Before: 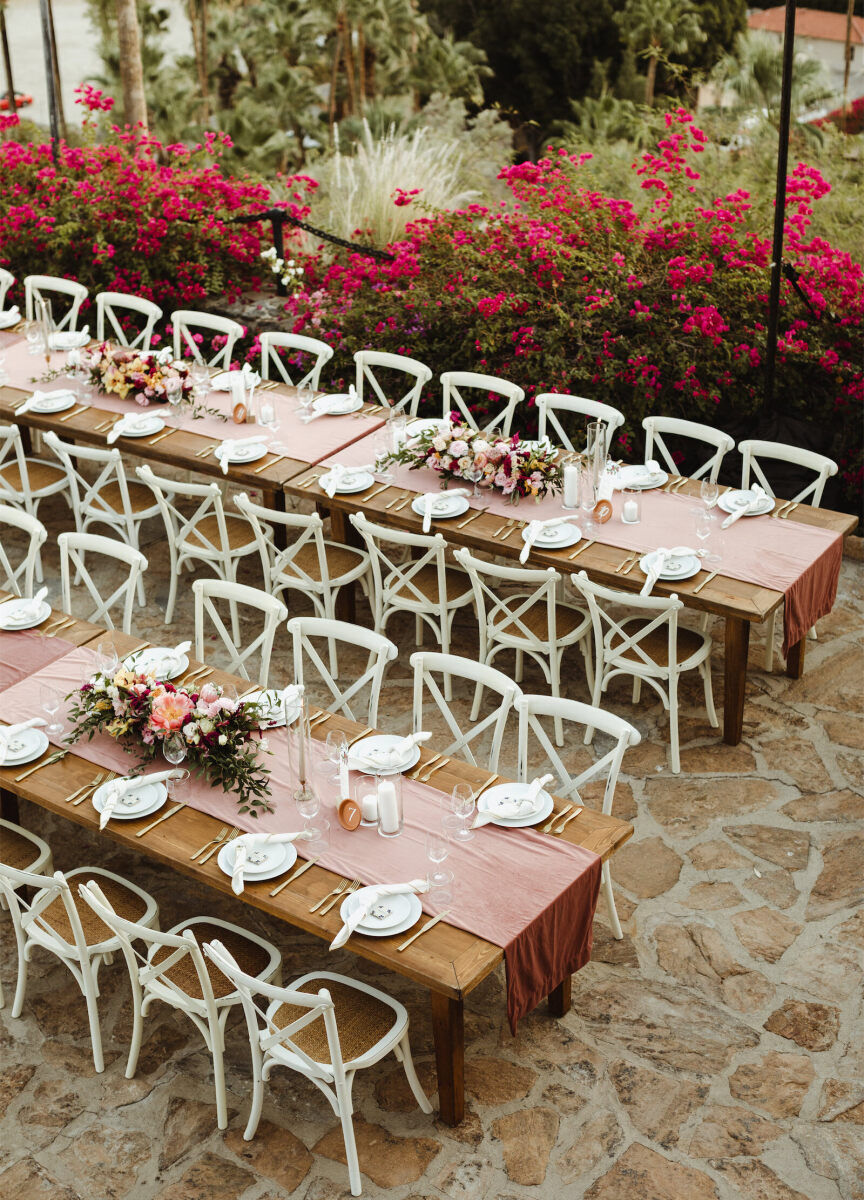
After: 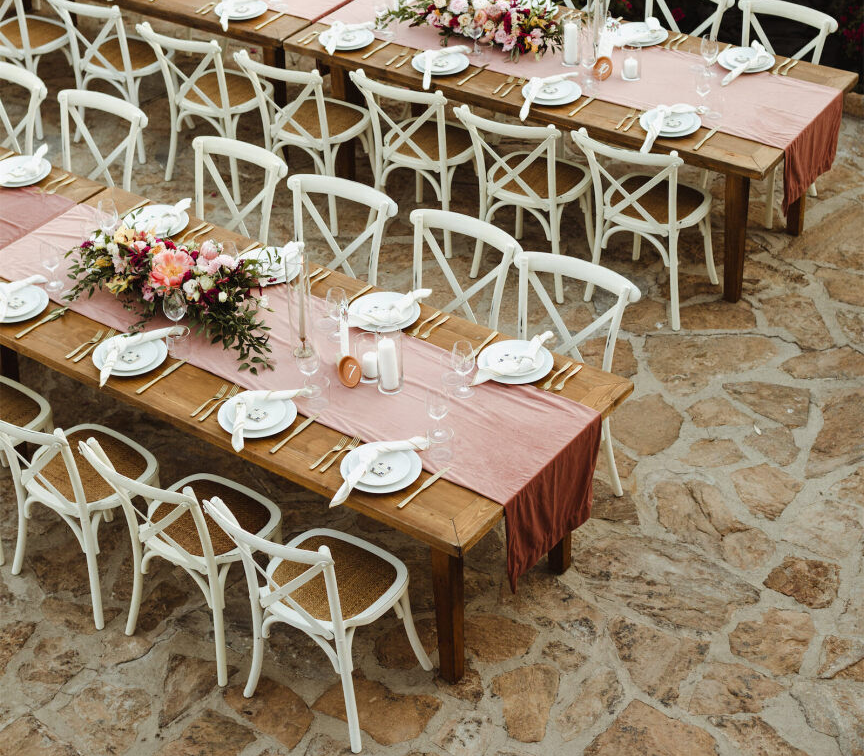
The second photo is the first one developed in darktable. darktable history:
crop and rotate: top 36.952%
